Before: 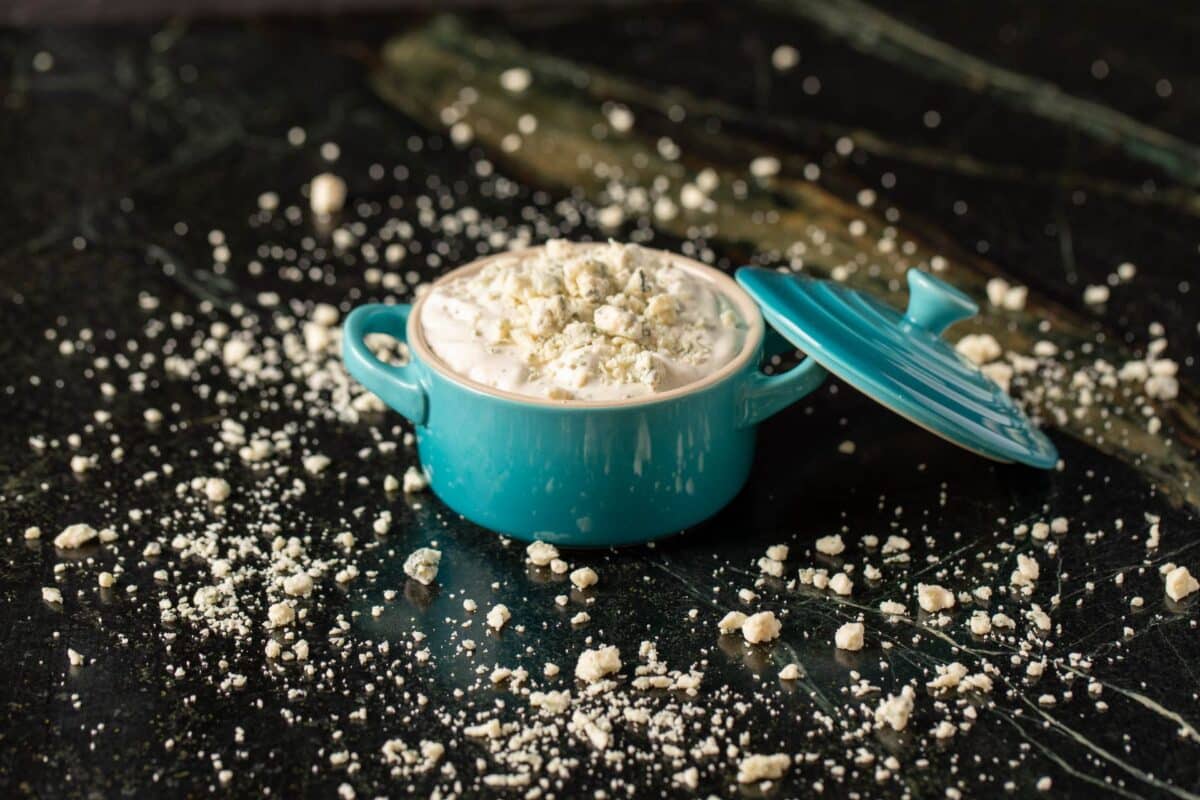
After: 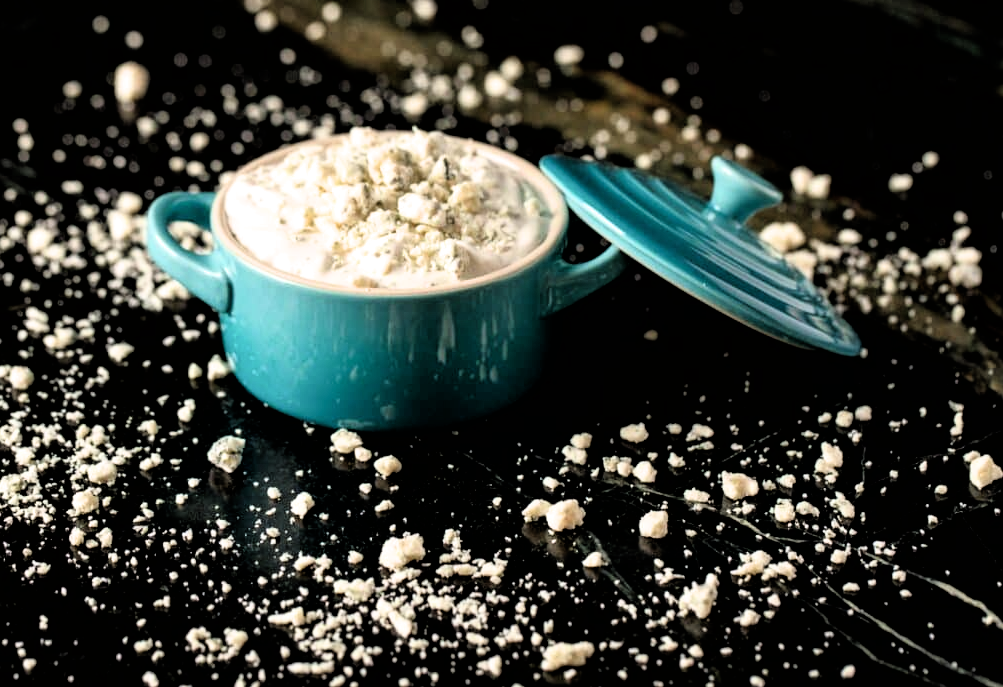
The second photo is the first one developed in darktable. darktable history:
filmic rgb: black relative exposure -3.47 EV, white relative exposure 2.27 EV, hardness 3.41, iterations of high-quality reconstruction 0
crop: left 16.366%, top 14.079%
levels: levels [0, 0.499, 1]
